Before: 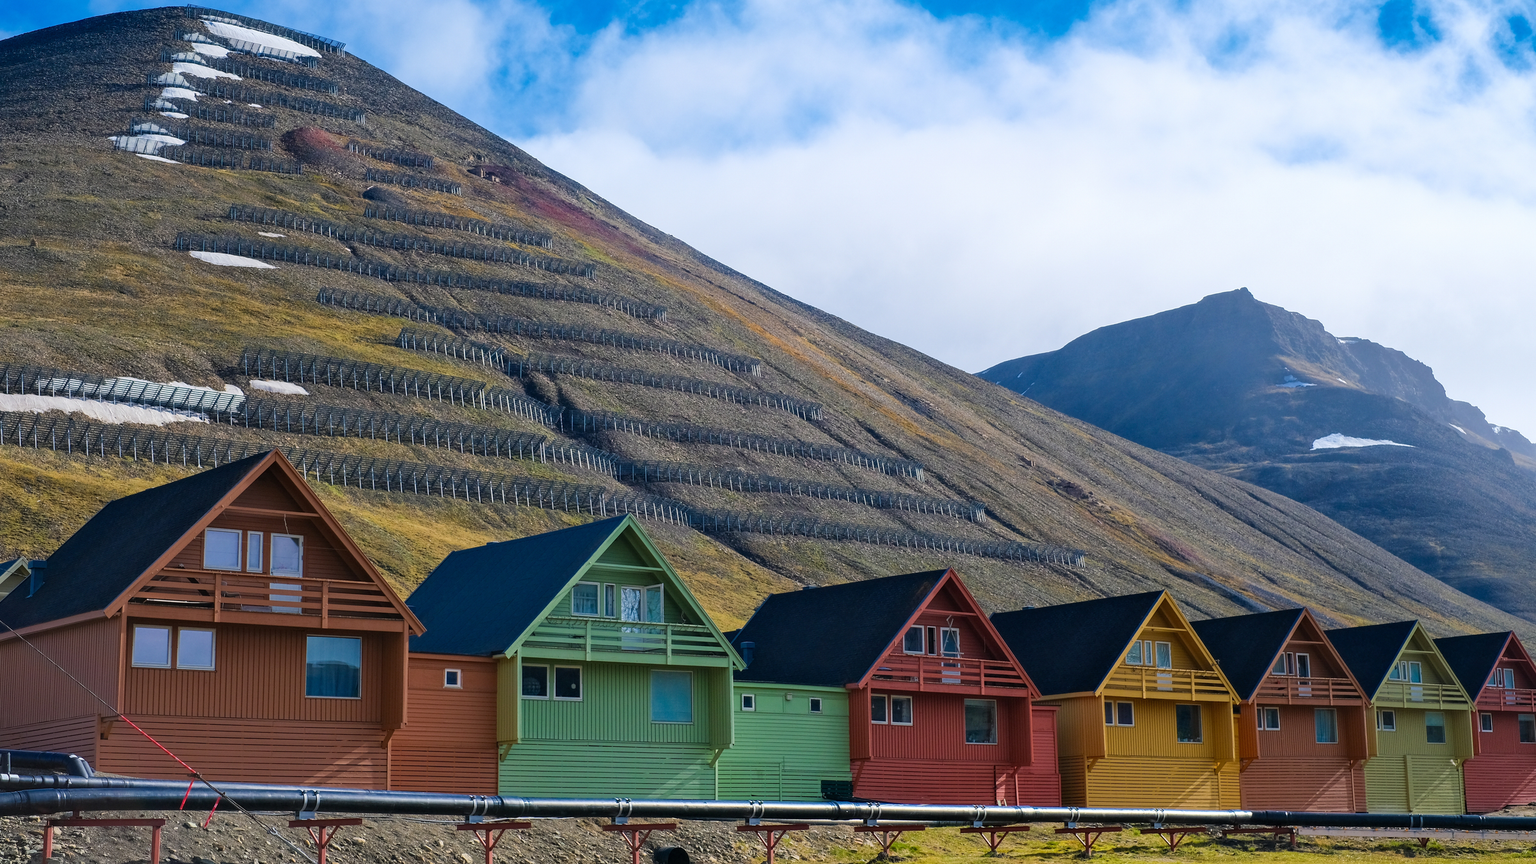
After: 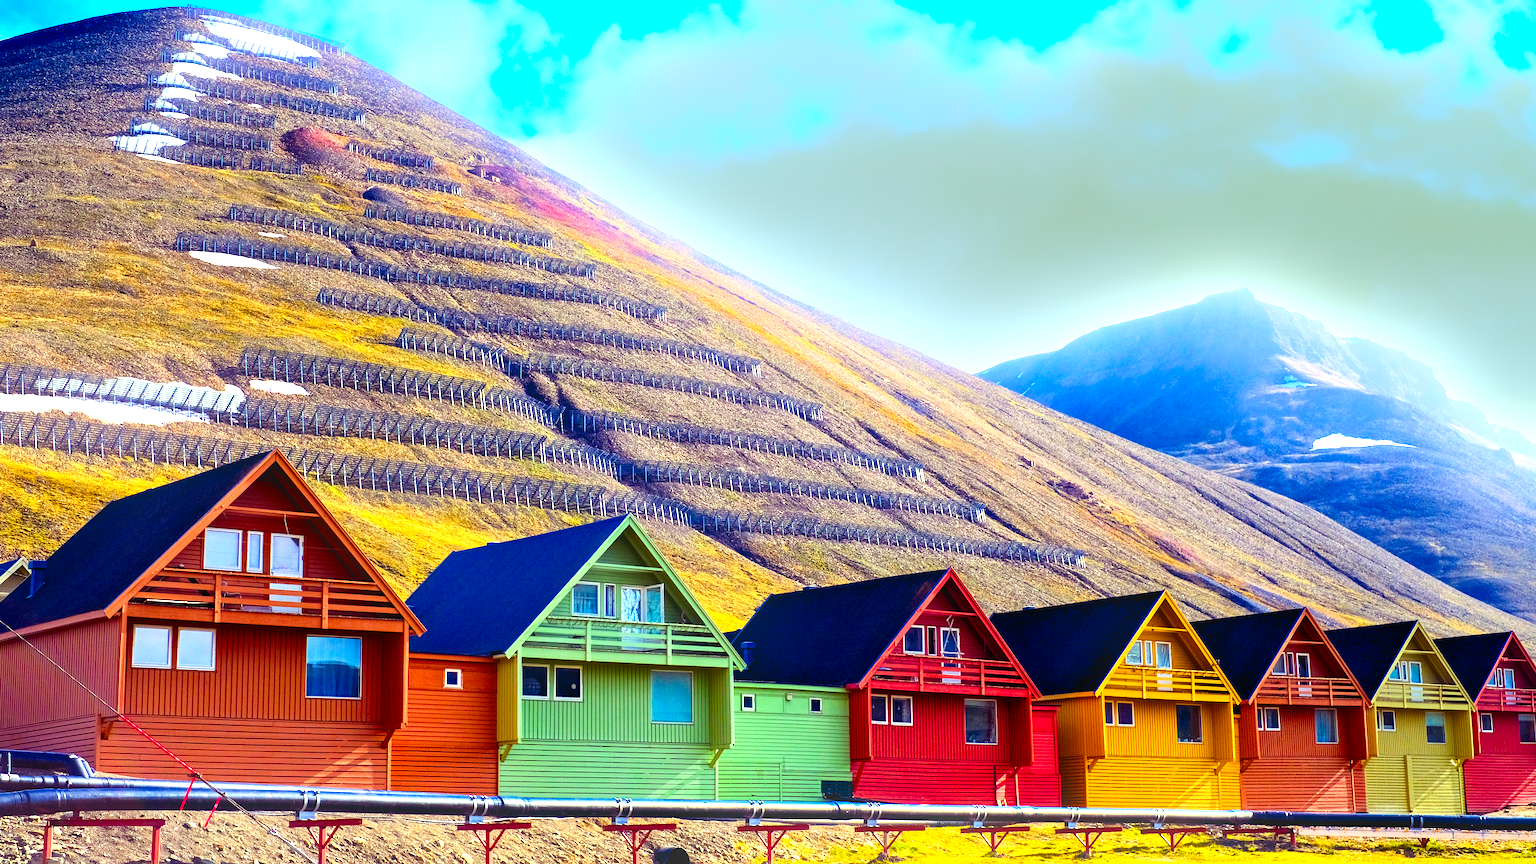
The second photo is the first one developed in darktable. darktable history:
exposure: black level correction 0, exposure 1.2 EV, compensate exposure bias true, compensate highlight preservation false
color balance rgb: shadows lift › luminance -21.66%, shadows lift › chroma 8.98%, shadows lift › hue 283.37°, power › chroma 1.55%, power › hue 25.59°, highlights gain › luminance 6.08%, highlights gain › chroma 2.55%, highlights gain › hue 90°, global offset › luminance -0.87%, perceptual saturation grading › global saturation 27.49%, perceptual saturation grading › highlights -28.39%, perceptual saturation grading › mid-tones 15.22%, perceptual saturation grading › shadows 33.98%, perceptual brilliance grading › highlights 10%, perceptual brilliance grading › mid-tones 5%
contrast brightness saturation: contrast 0.16, saturation 0.32
bloom: size 13.65%, threshold 98.39%, strength 4.82%
